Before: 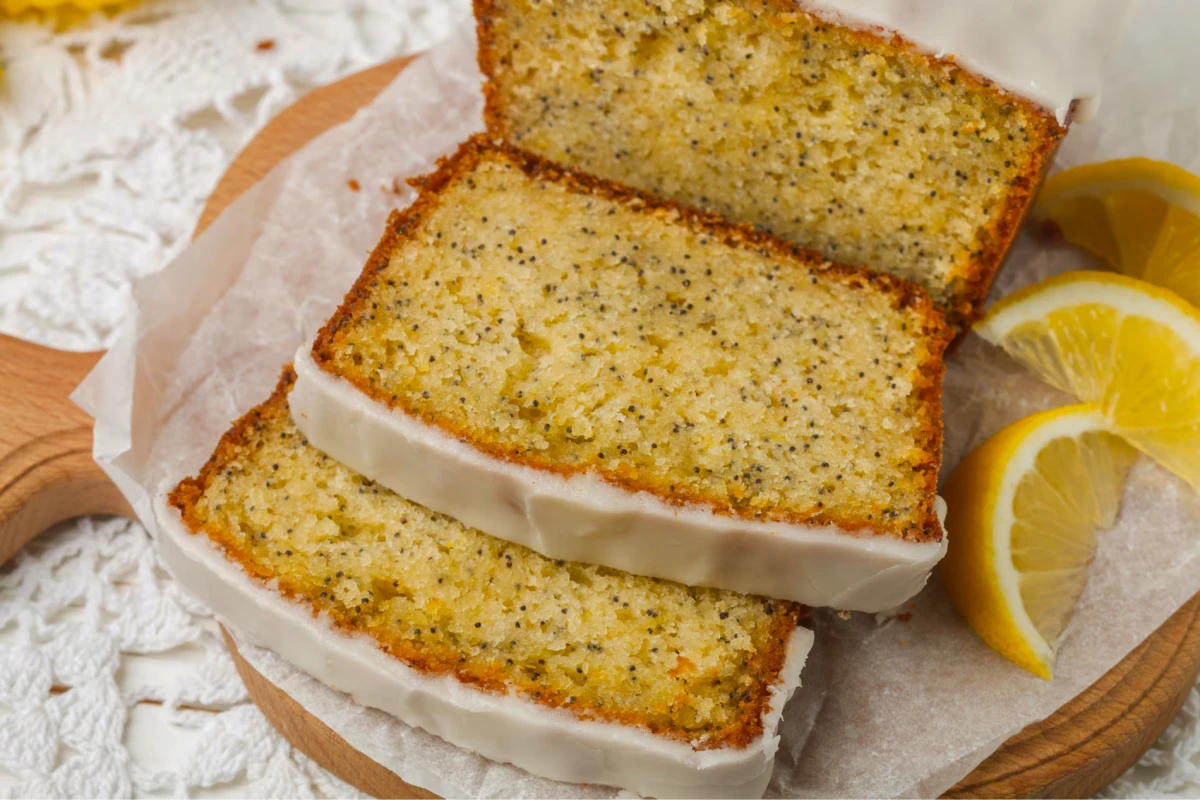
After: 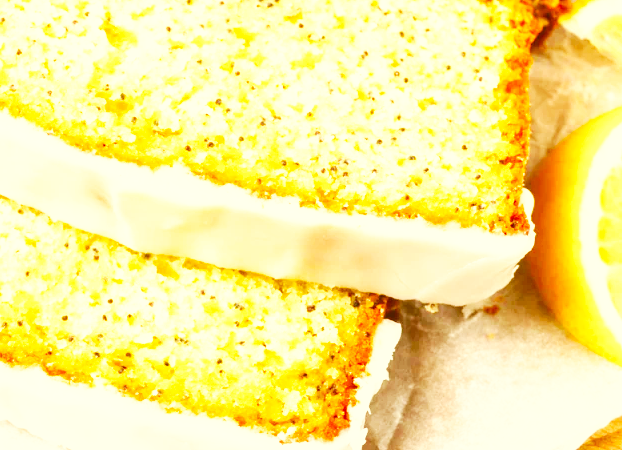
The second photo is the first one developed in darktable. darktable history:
base curve: curves: ch0 [(0, 0) (0.007, 0.004) (0.027, 0.03) (0.046, 0.07) (0.207, 0.54) (0.442, 0.872) (0.673, 0.972) (1, 1)], preserve colors none
exposure: black level correction 0, exposure 1.479 EV, compensate exposure bias true, compensate highlight preservation false
color correction: highlights a* -1.29, highlights b* 10.02, shadows a* 0.416, shadows b* 18.84
crop: left 34.444%, top 38.407%, right 13.718%, bottom 5.23%
